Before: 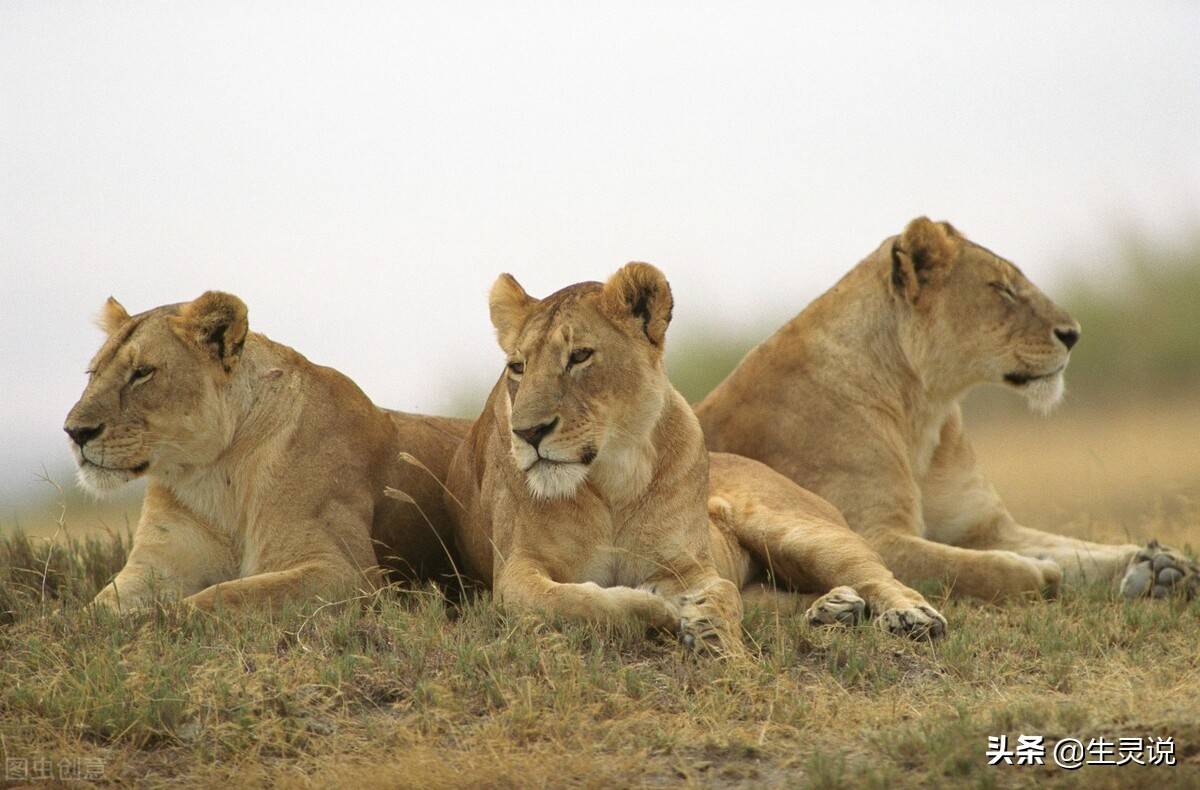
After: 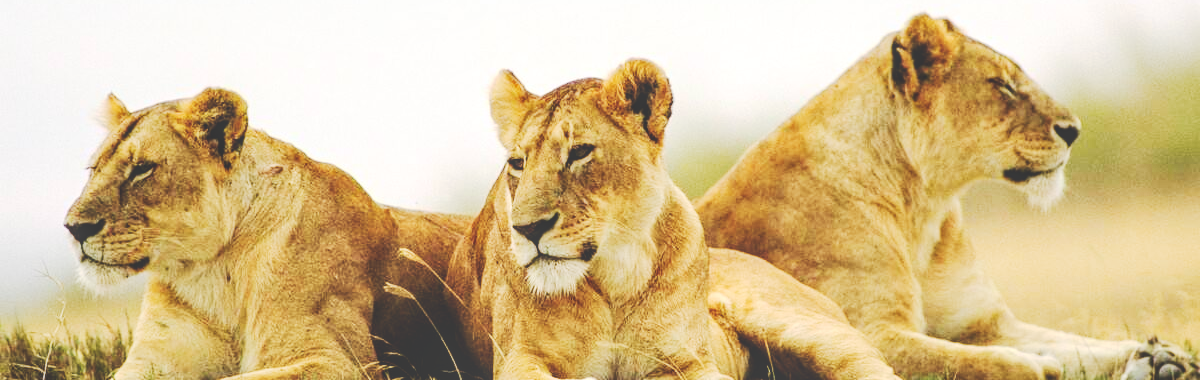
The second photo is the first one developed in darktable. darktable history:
crop and rotate: top 25.874%, bottom 25.959%
contrast brightness saturation: contrast 0.204, brightness 0.157, saturation 0.217
tone curve: curves: ch0 [(0, 0) (0.003, 0.26) (0.011, 0.26) (0.025, 0.26) (0.044, 0.257) (0.069, 0.257) (0.1, 0.257) (0.136, 0.255) (0.177, 0.258) (0.224, 0.272) (0.277, 0.294) (0.335, 0.346) (0.399, 0.422) (0.468, 0.536) (0.543, 0.657) (0.623, 0.757) (0.709, 0.823) (0.801, 0.872) (0.898, 0.92) (1, 1)], preserve colors none
local contrast: on, module defaults
